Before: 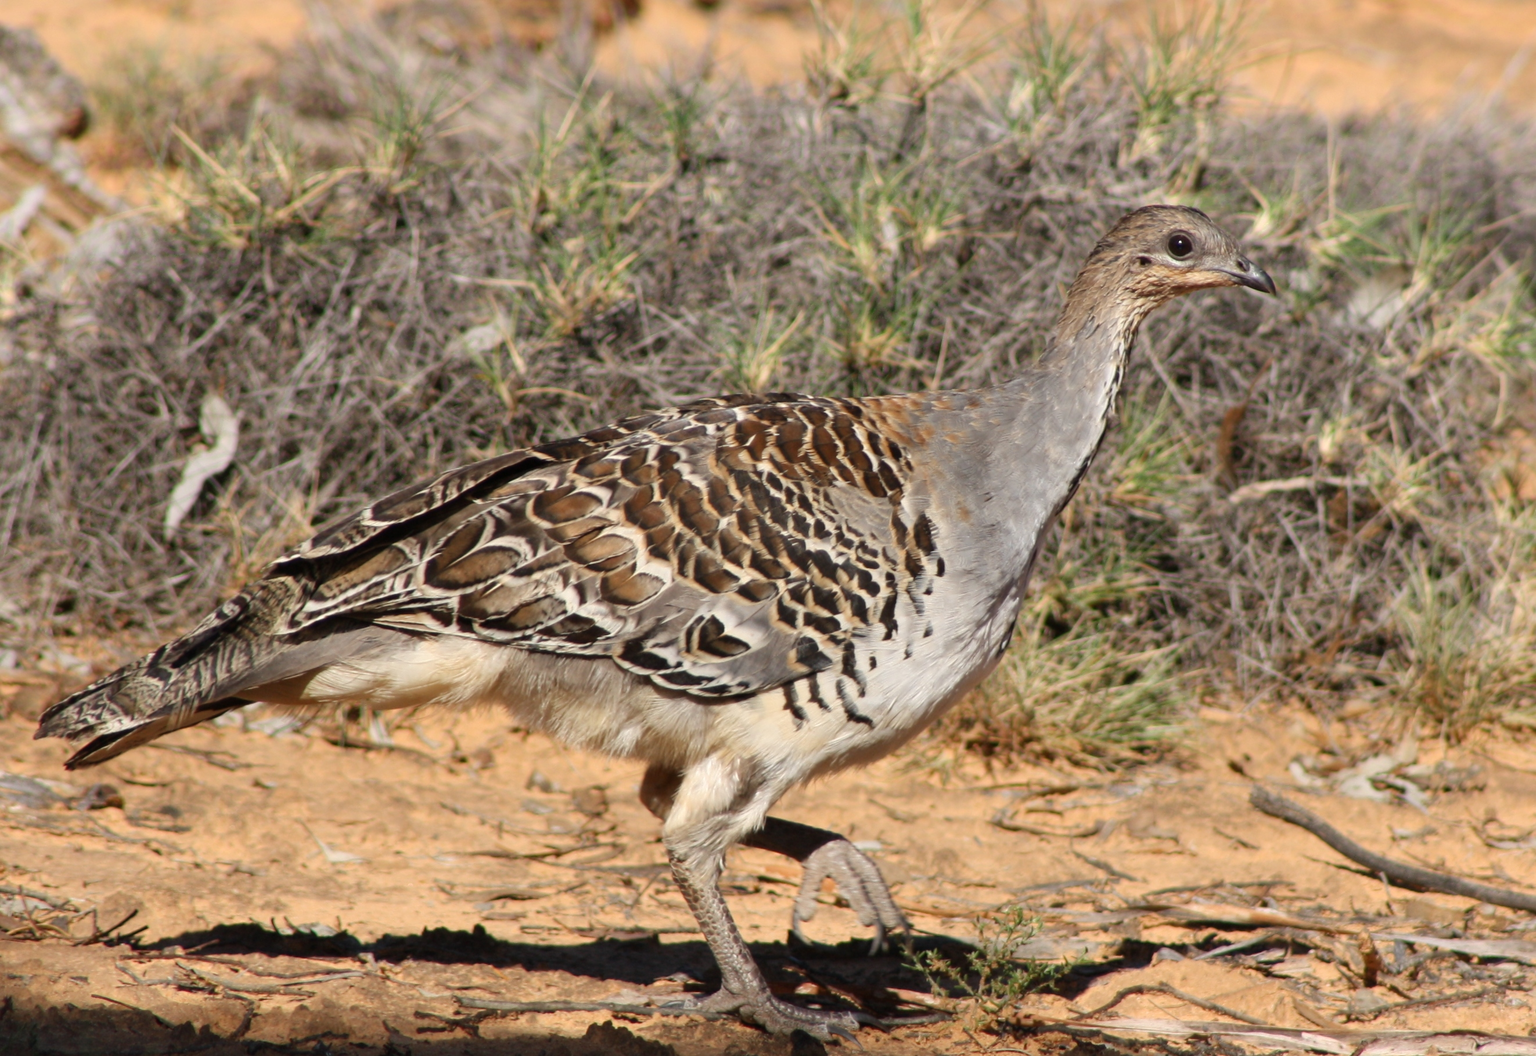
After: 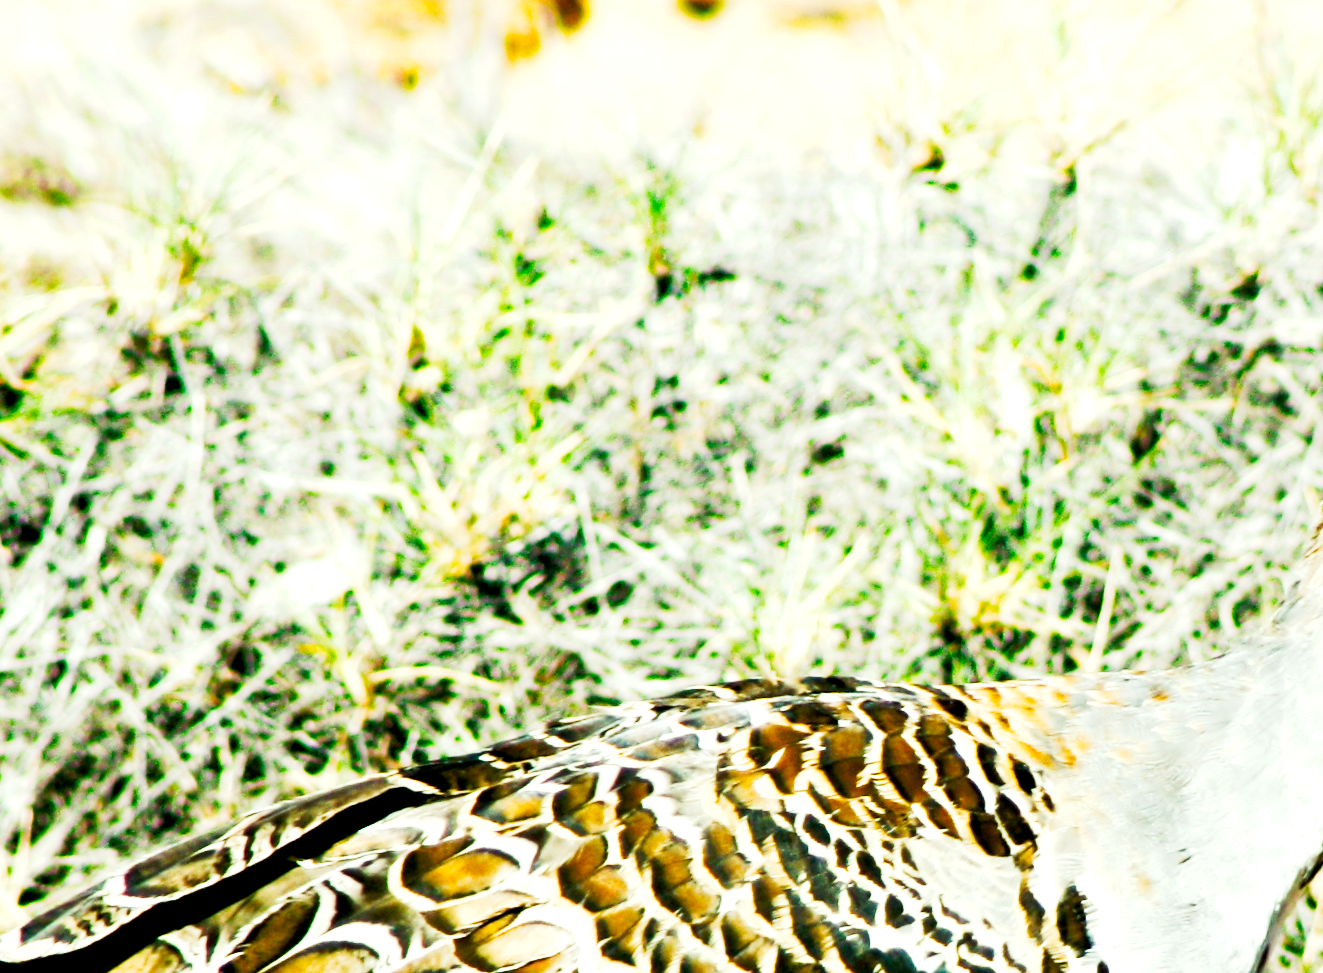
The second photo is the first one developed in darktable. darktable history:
color balance rgb: shadows lift › luminance -7.7%, shadows lift › chroma 2.13%, shadows lift › hue 165.27°, power › luminance -7.77%, power › chroma 1.1%, power › hue 215.88°, highlights gain › luminance 15.15%, highlights gain › chroma 7%, highlights gain › hue 125.57°, global offset › luminance -0.33%, global offset › chroma 0.11%, global offset › hue 165.27°, perceptual saturation grading › global saturation 24.42%, perceptual saturation grading › highlights -24.42%, perceptual saturation grading › mid-tones 24.42%, perceptual saturation grading › shadows 40%, perceptual brilliance grading › global brilliance -5%, perceptual brilliance grading › highlights 24.42%, perceptual brilliance grading › mid-tones 7%, perceptual brilliance grading › shadows -5%
crop: left 19.556%, right 30.401%, bottom 46.458%
exposure: black level correction 0.012, exposure 0.7 EV, compensate exposure bias true, compensate highlight preservation false
tone curve: curves: ch0 [(0, 0) (0.003, 0.004) (0.011, 0.015) (0.025, 0.034) (0.044, 0.061) (0.069, 0.095) (0.1, 0.137) (0.136, 0.186) (0.177, 0.243) (0.224, 0.307) (0.277, 0.416) (0.335, 0.533) (0.399, 0.641) (0.468, 0.748) (0.543, 0.829) (0.623, 0.886) (0.709, 0.924) (0.801, 0.951) (0.898, 0.975) (1, 1)], preserve colors none
